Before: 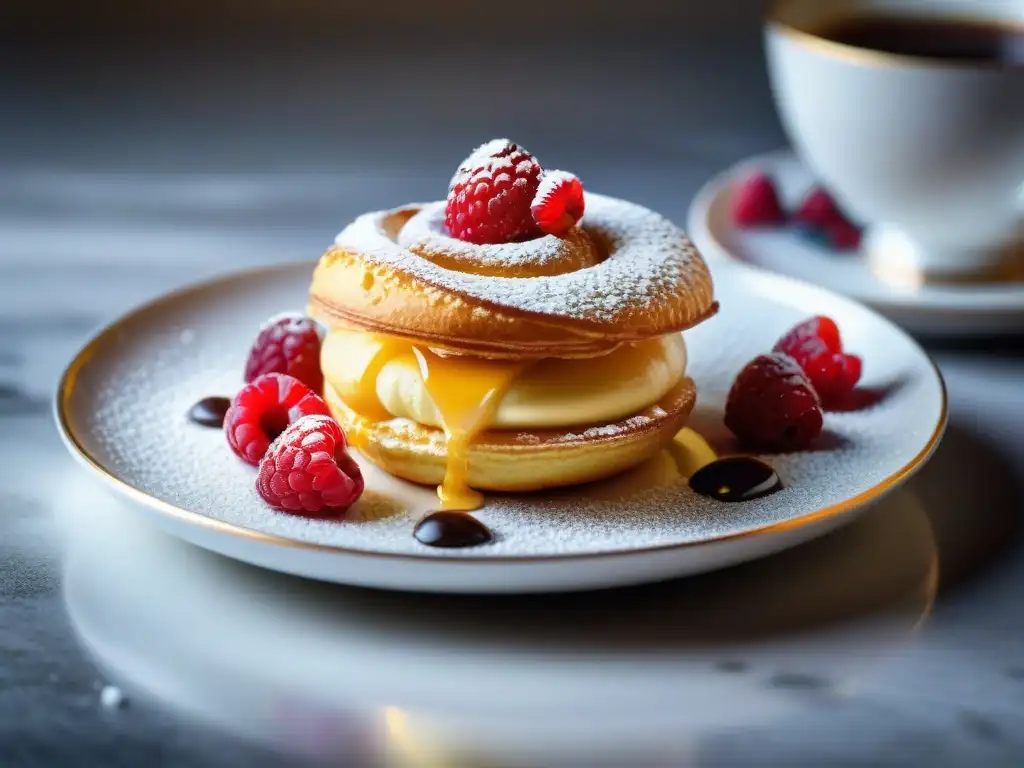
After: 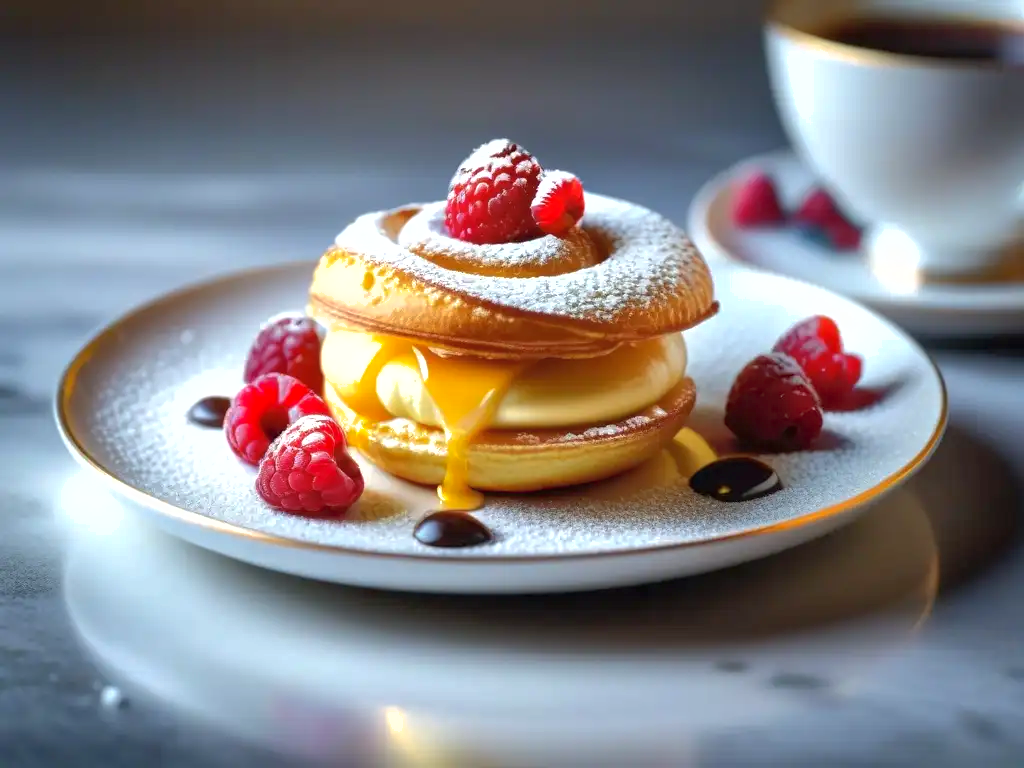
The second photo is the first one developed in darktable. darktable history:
shadows and highlights: highlights color adjustment 56.17%
exposure: exposure 0.372 EV, compensate exposure bias true, compensate highlight preservation false
local contrast: mode bilateral grid, contrast 100, coarseness 99, detail 94%, midtone range 0.2
